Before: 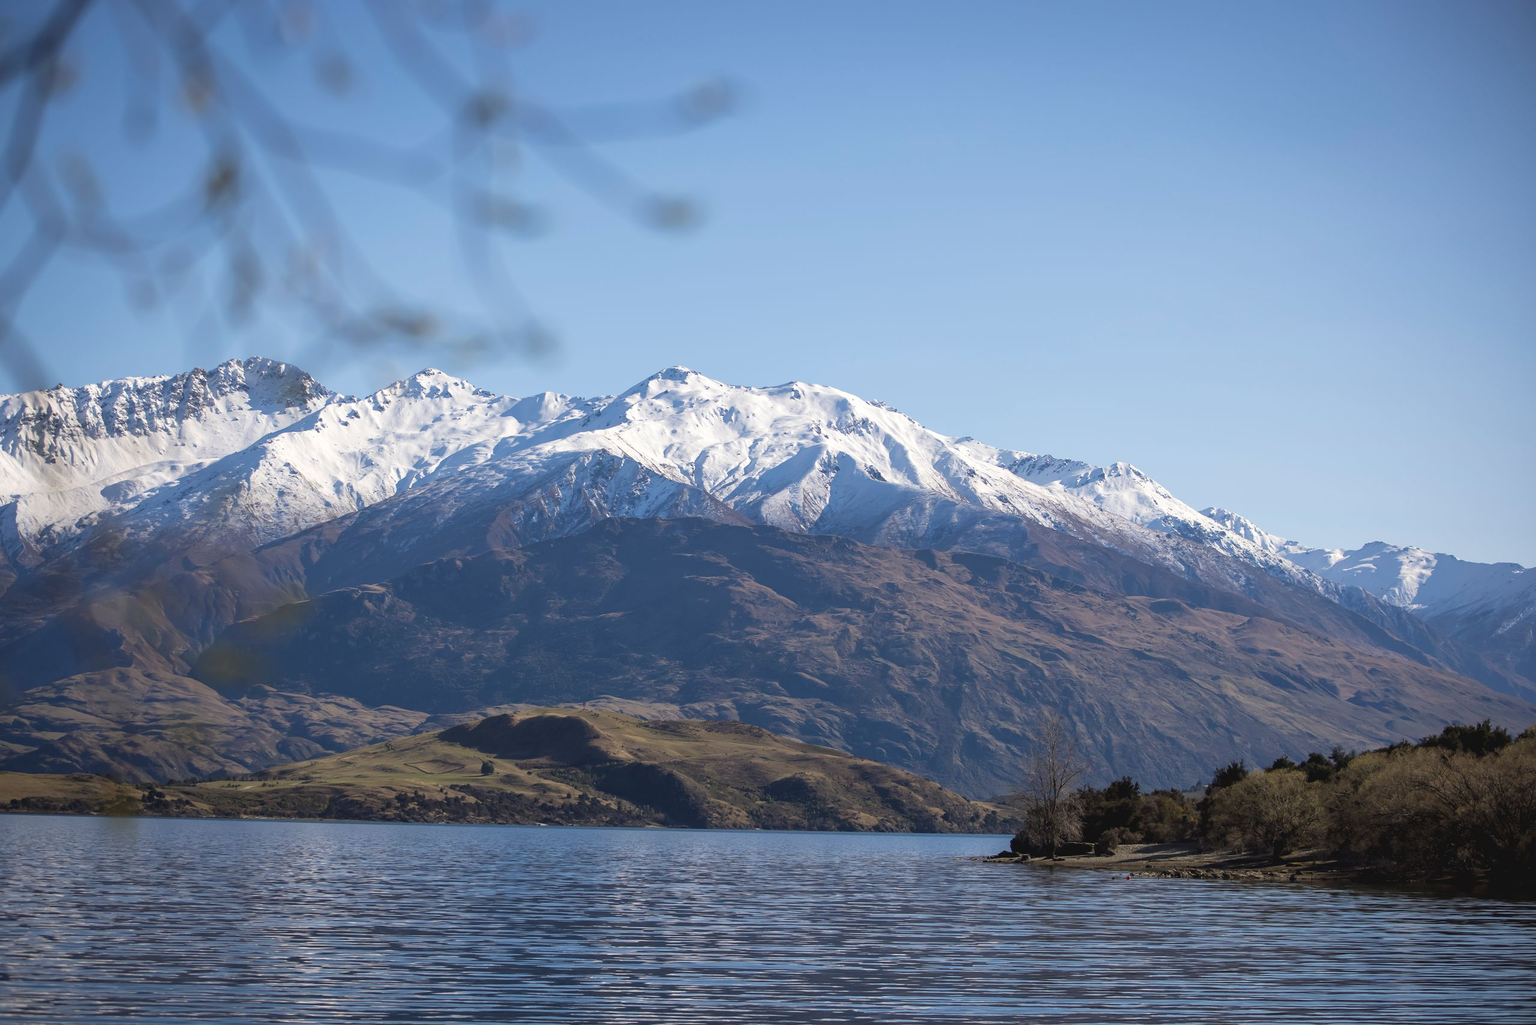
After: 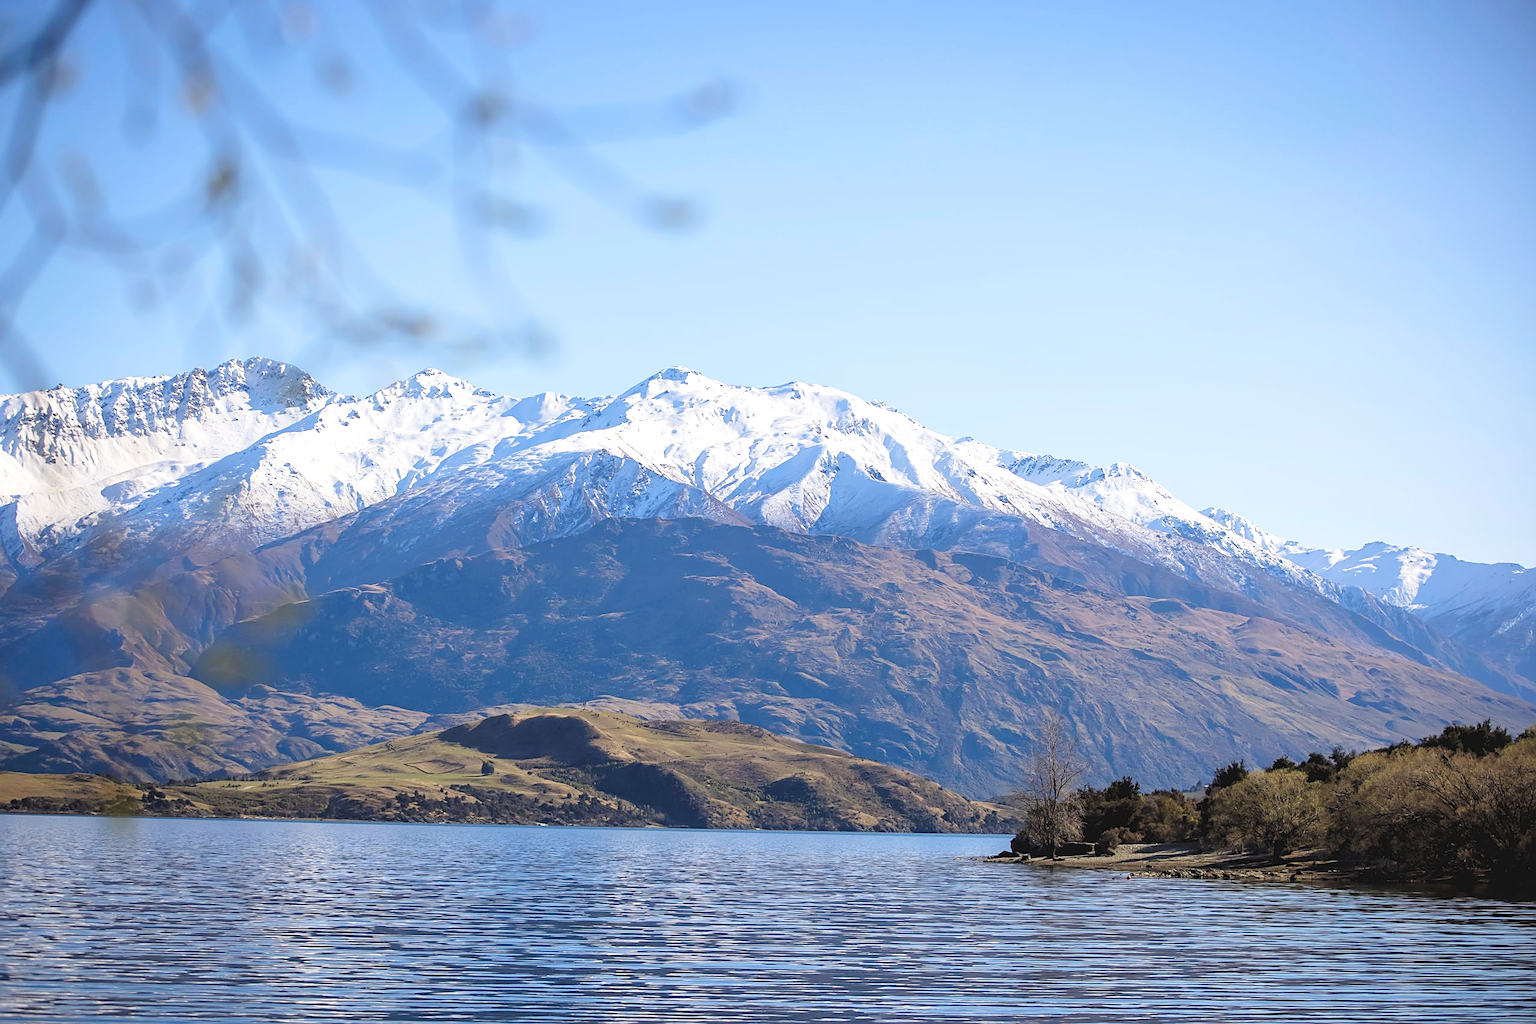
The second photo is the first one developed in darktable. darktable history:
tone curve: curves: ch0 [(0, 0.025) (0.15, 0.143) (0.452, 0.486) (0.751, 0.788) (1, 0.961)]; ch1 [(0, 0) (0.416, 0.4) (0.476, 0.469) (0.497, 0.494) (0.546, 0.571) (0.566, 0.607) (0.62, 0.657) (1, 1)]; ch2 [(0, 0) (0.386, 0.397) (0.505, 0.498) (0.547, 0.546) (0.579, 0.58) (1, 1)], preserve colors none
sharpen: on, module defaults
levels: black 8.53%, levels [0.044, 0.416, 0.908]
